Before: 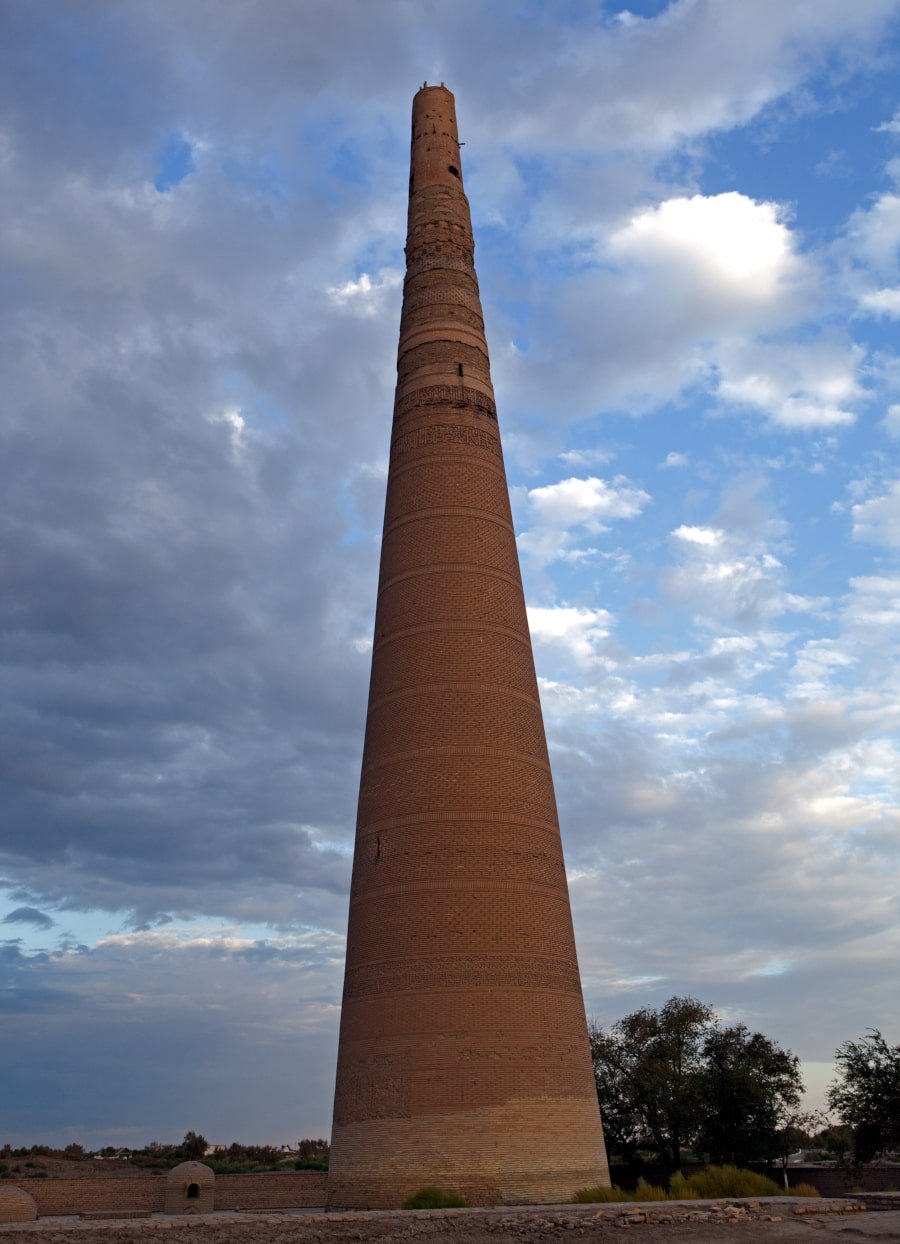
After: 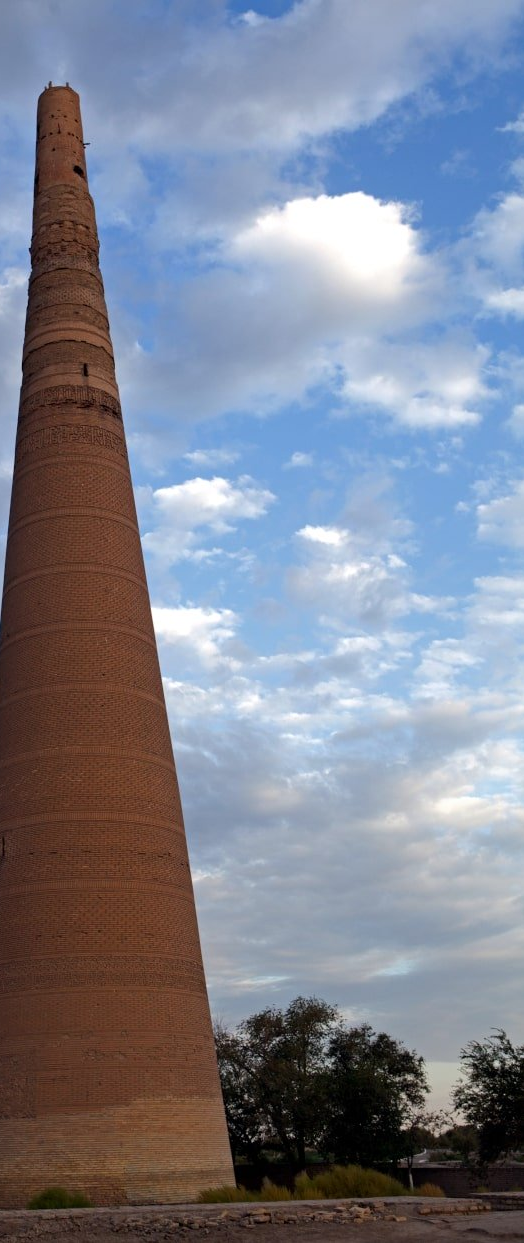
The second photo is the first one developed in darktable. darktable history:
crop: left 41.722%
